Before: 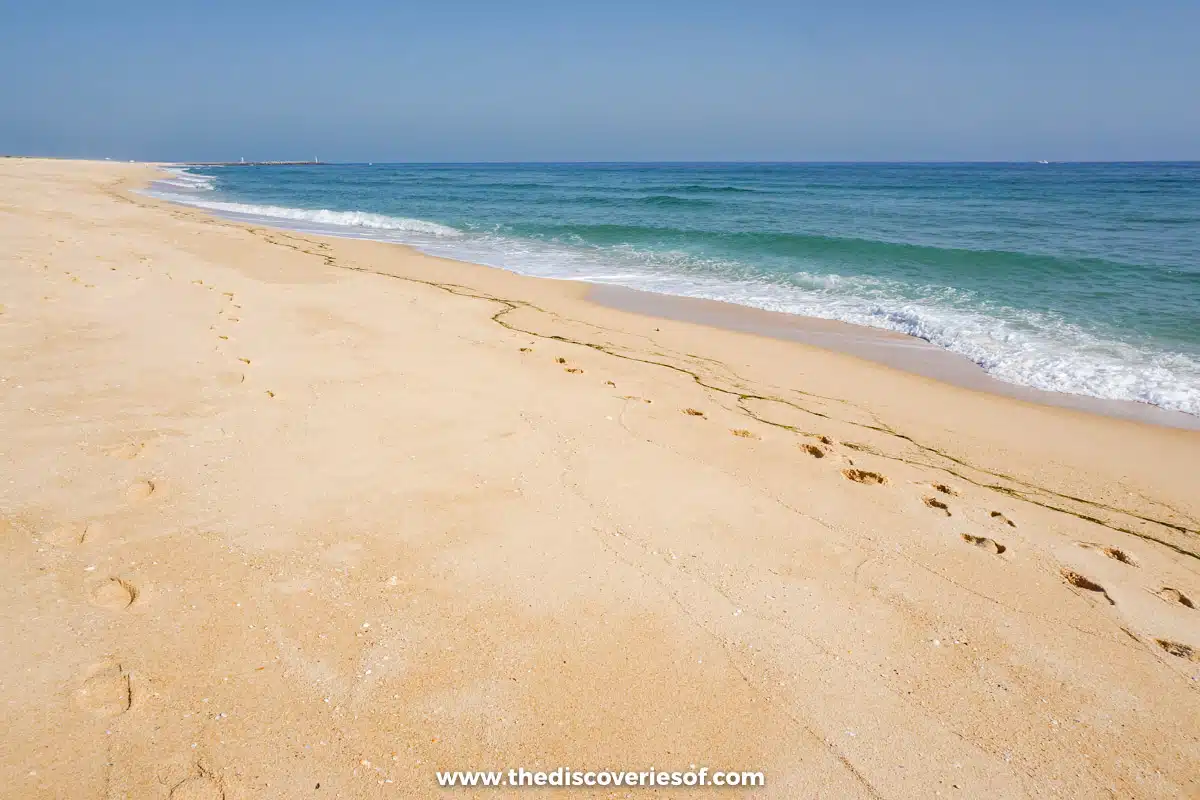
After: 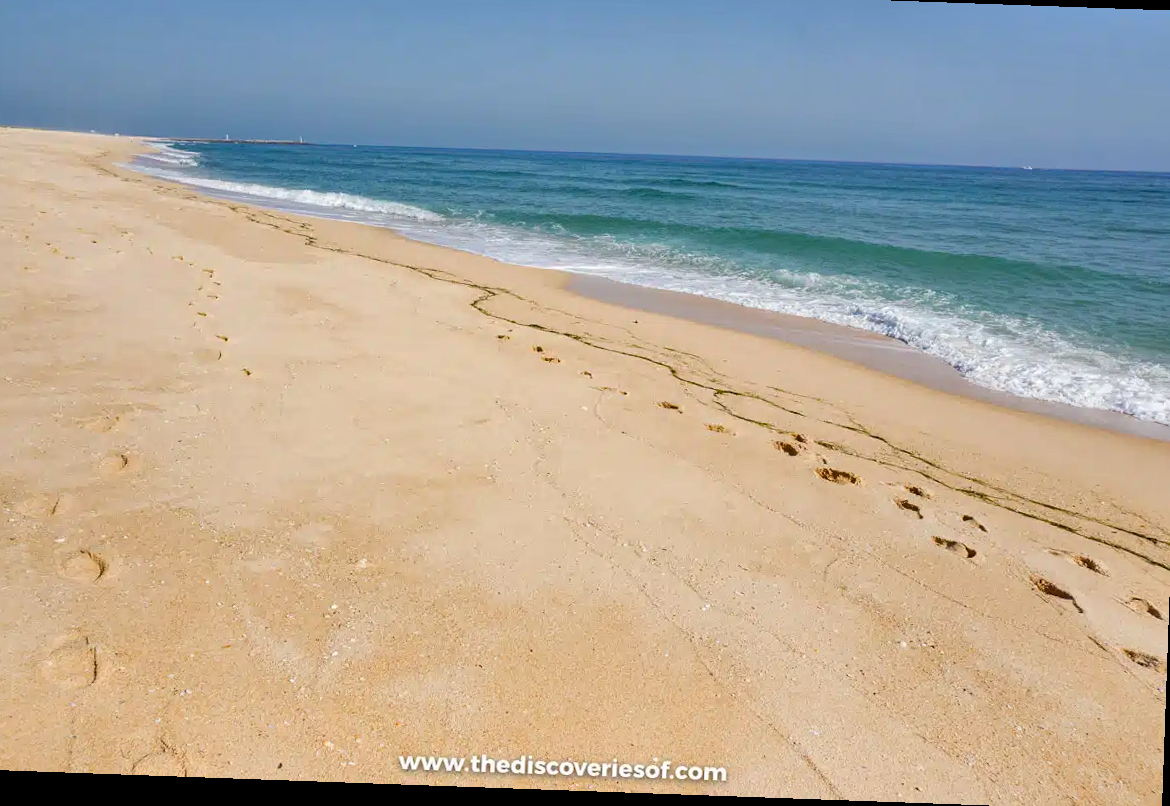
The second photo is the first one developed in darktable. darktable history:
shadows and highlights: soften with gaussian
crop and rotate: angle -2.05°, left 3.126%, top 3.725%, right 1.555%, bottom 0.579%
